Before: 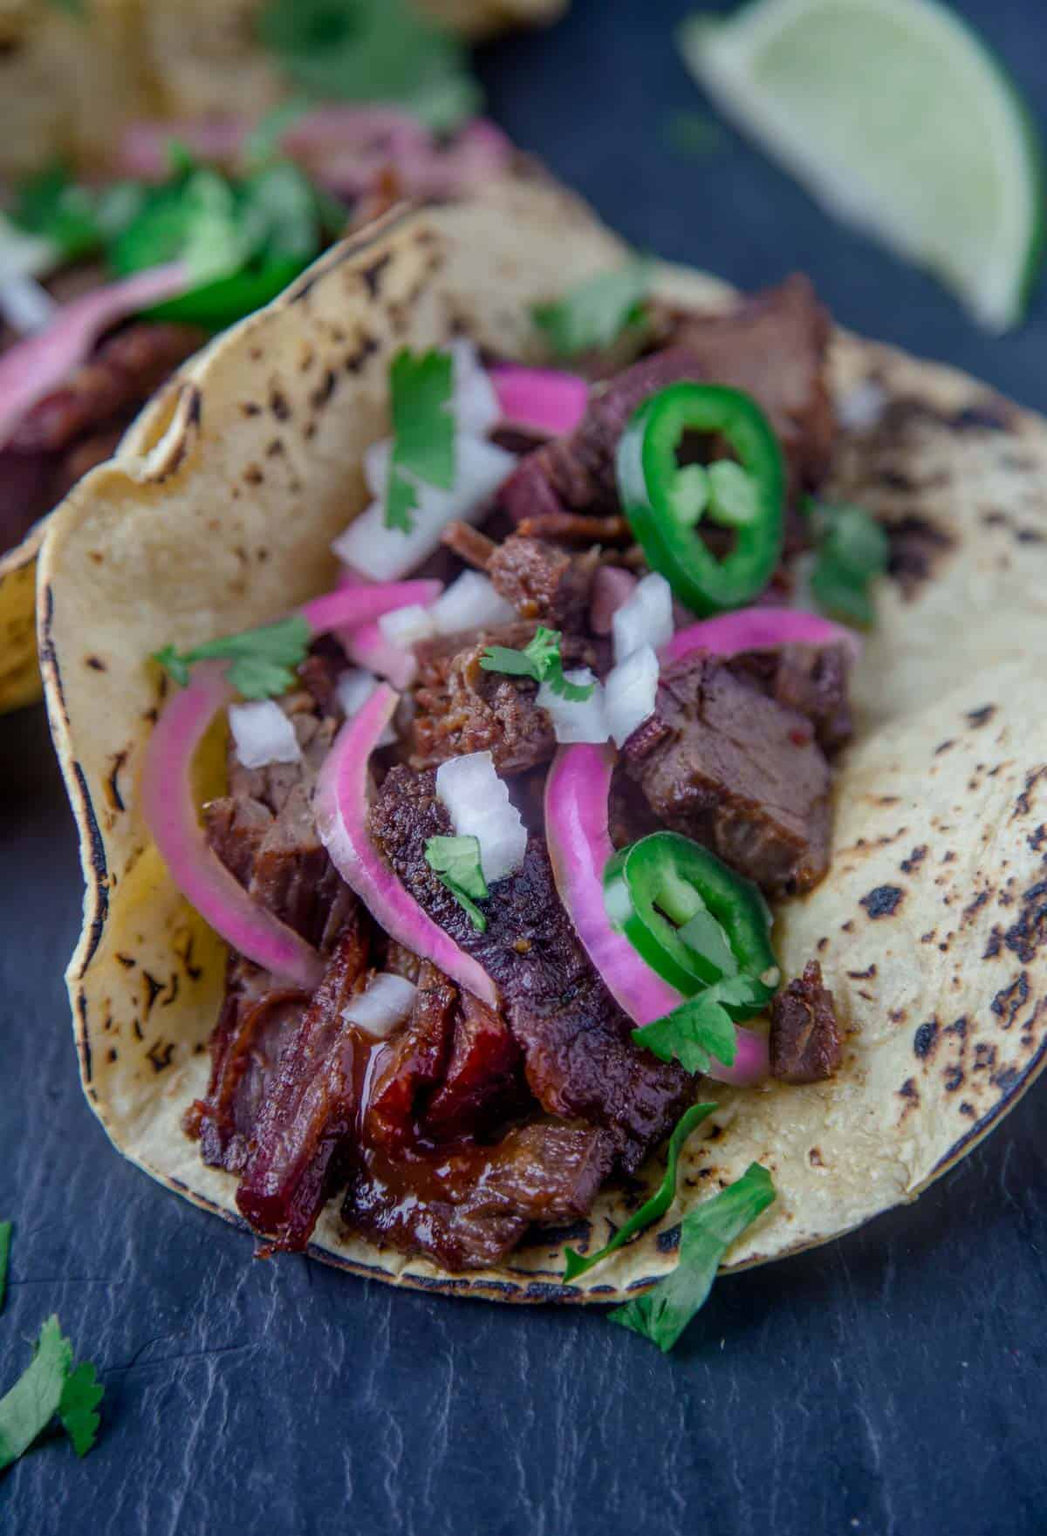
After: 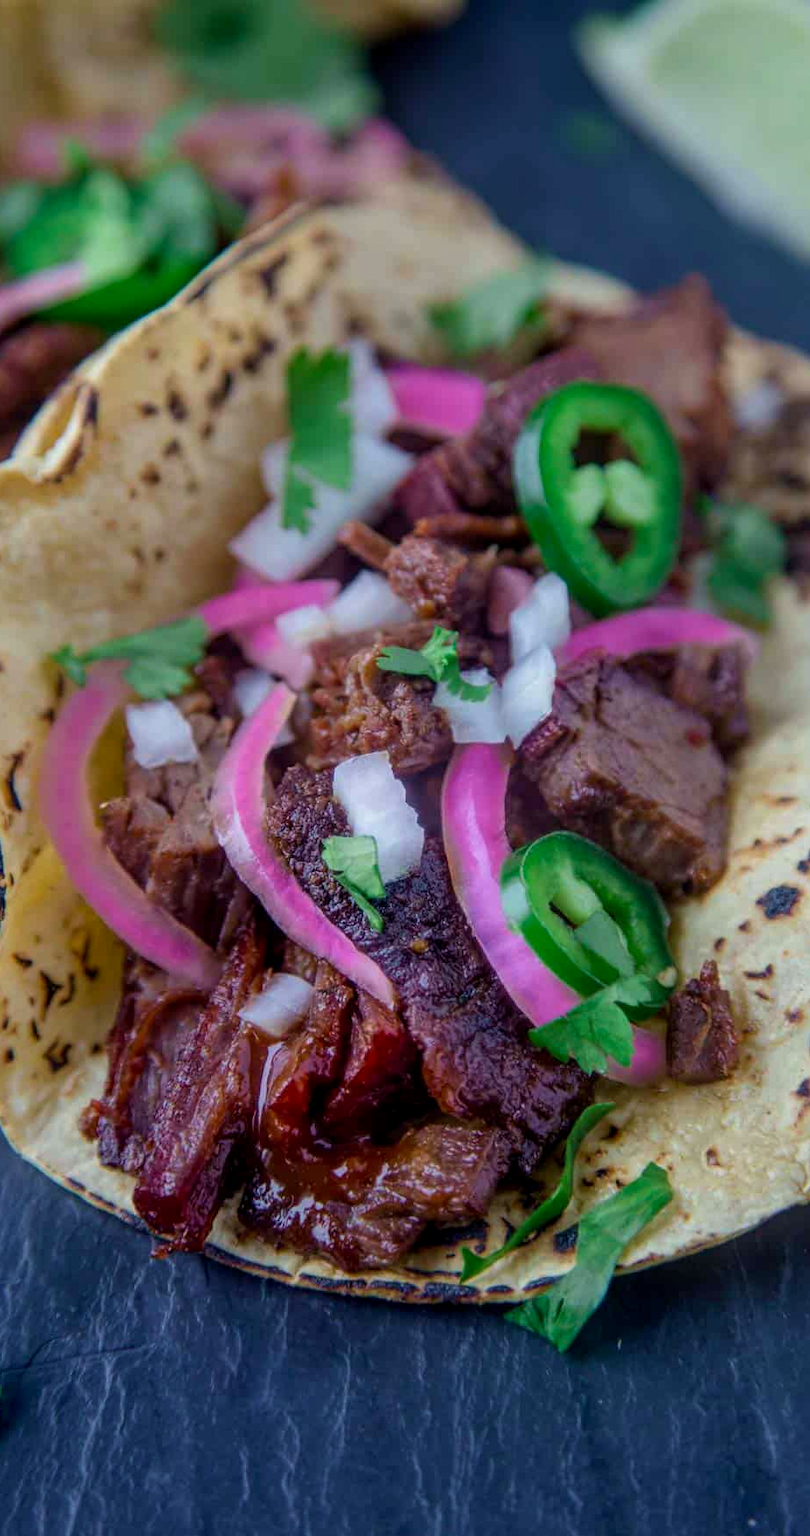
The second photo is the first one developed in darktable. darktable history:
exposure: black level correction 0.001, compensate highlight preservation false
crop: left 9.88%, right 12.664%
velvia: on, module defaults
